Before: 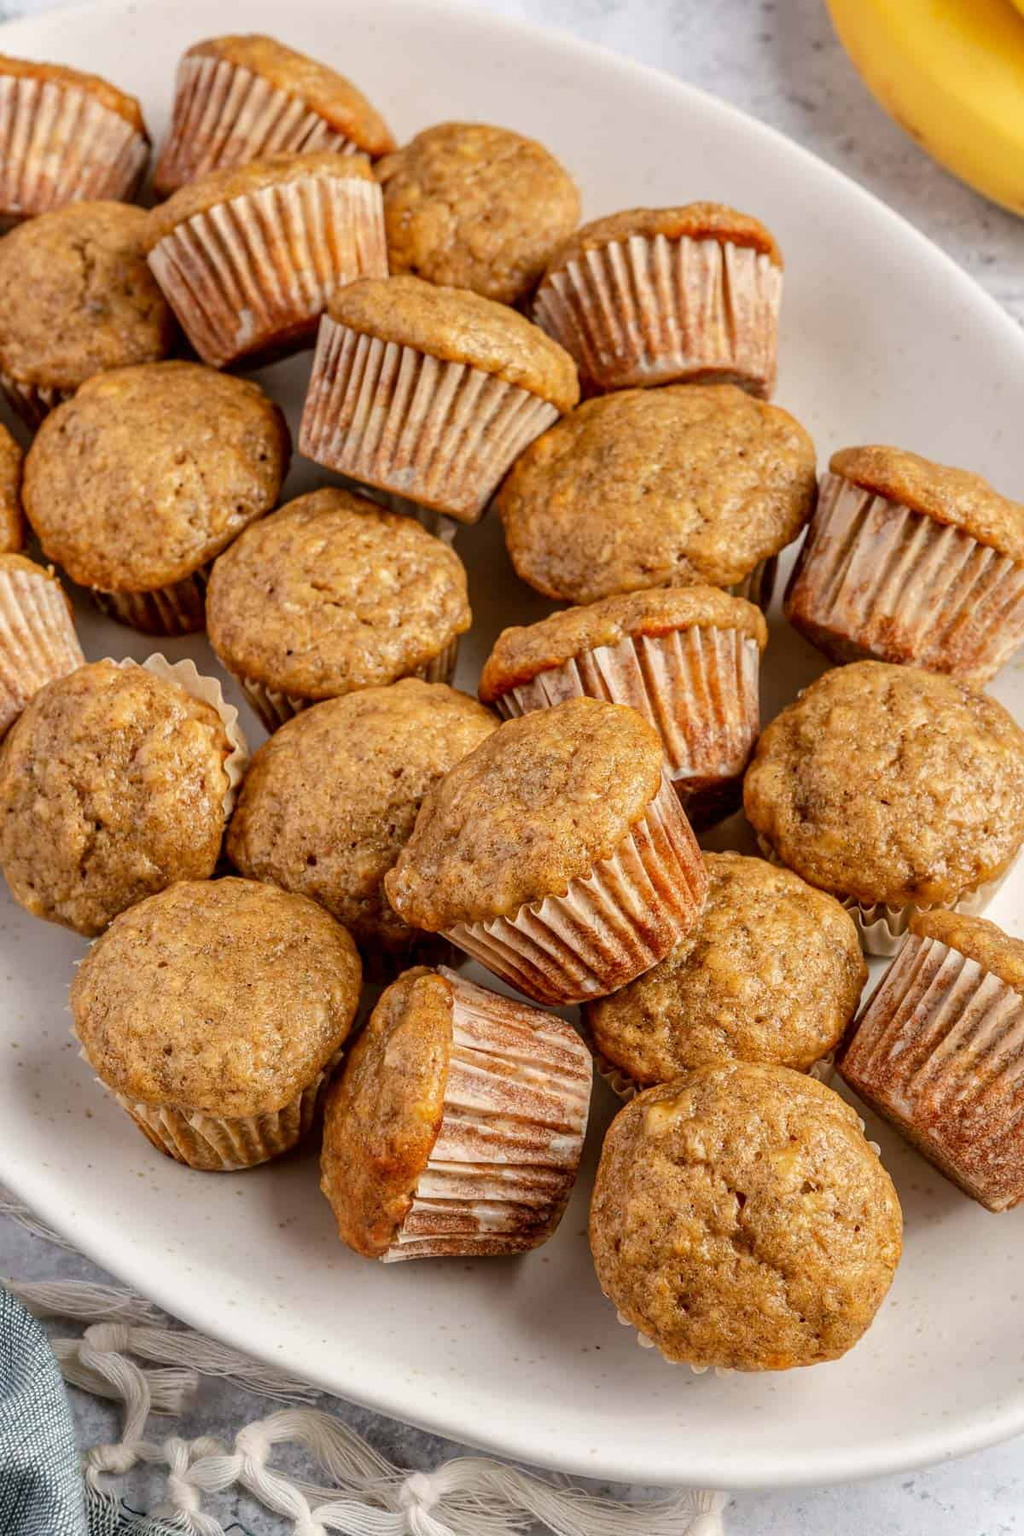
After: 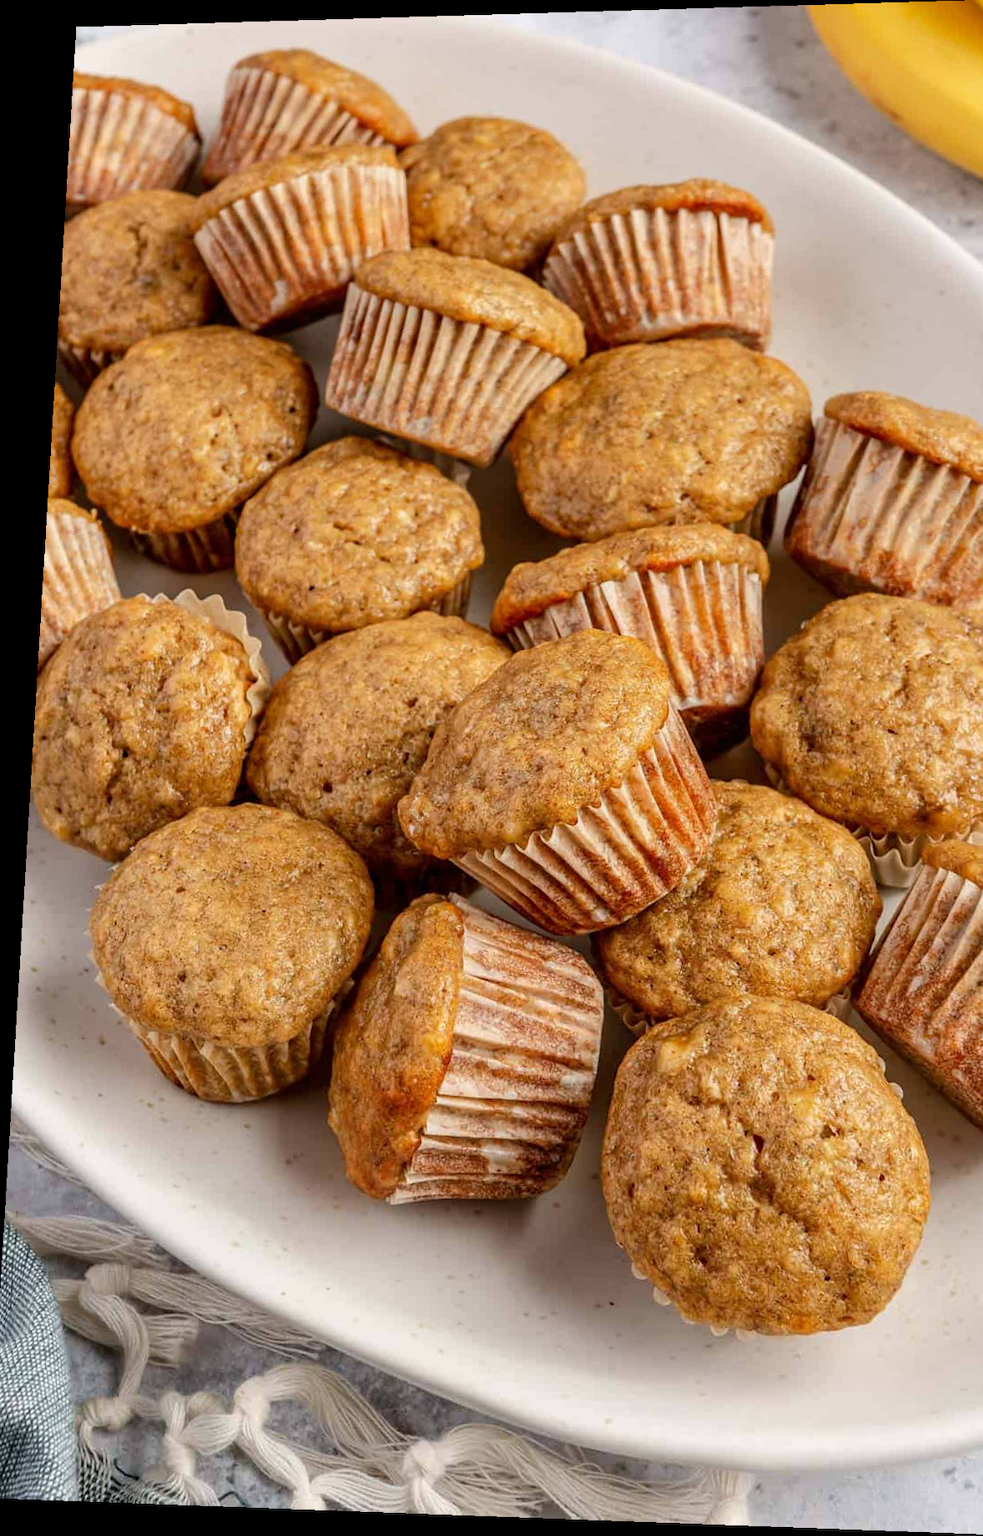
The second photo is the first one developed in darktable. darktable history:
crop and rotate: left 1.088%, right 8.807%
rotate and perspective: rotation 0.128°, lens shift (vertical) -0.181, lens shift (horizontal) -0.044, shear 0.001, automatic cropping off
